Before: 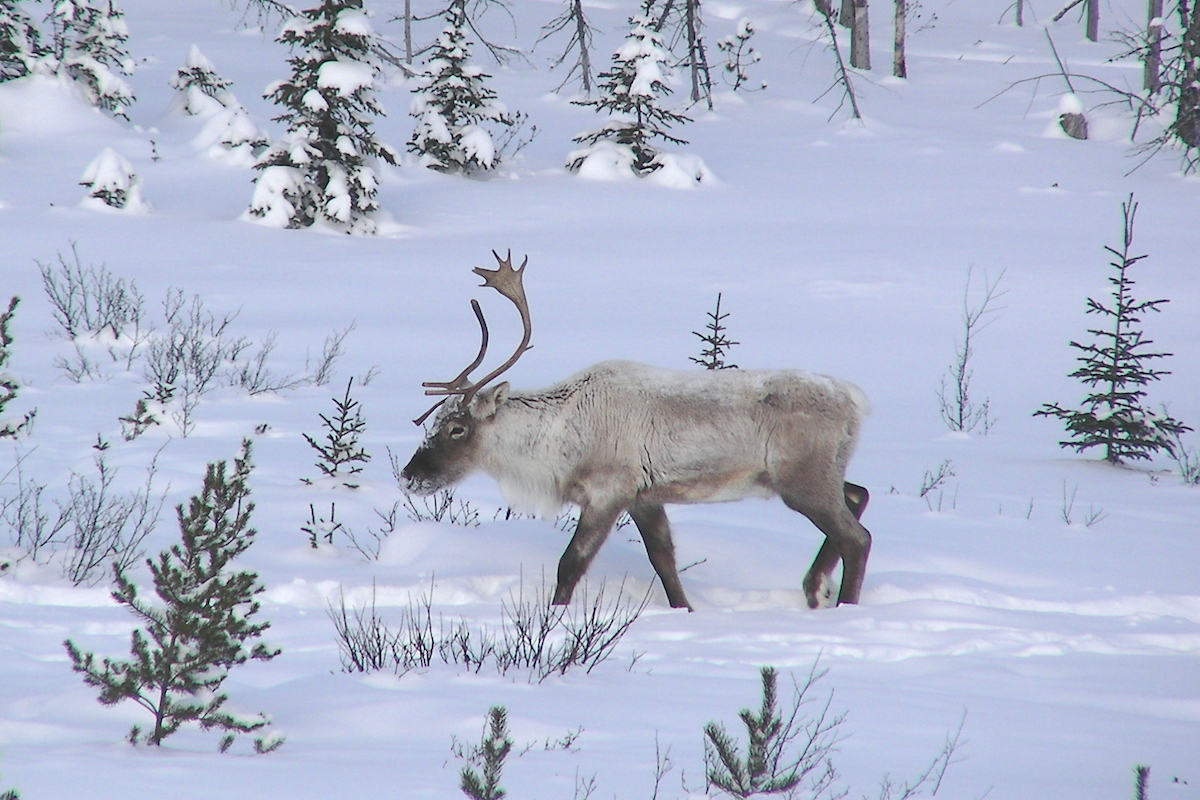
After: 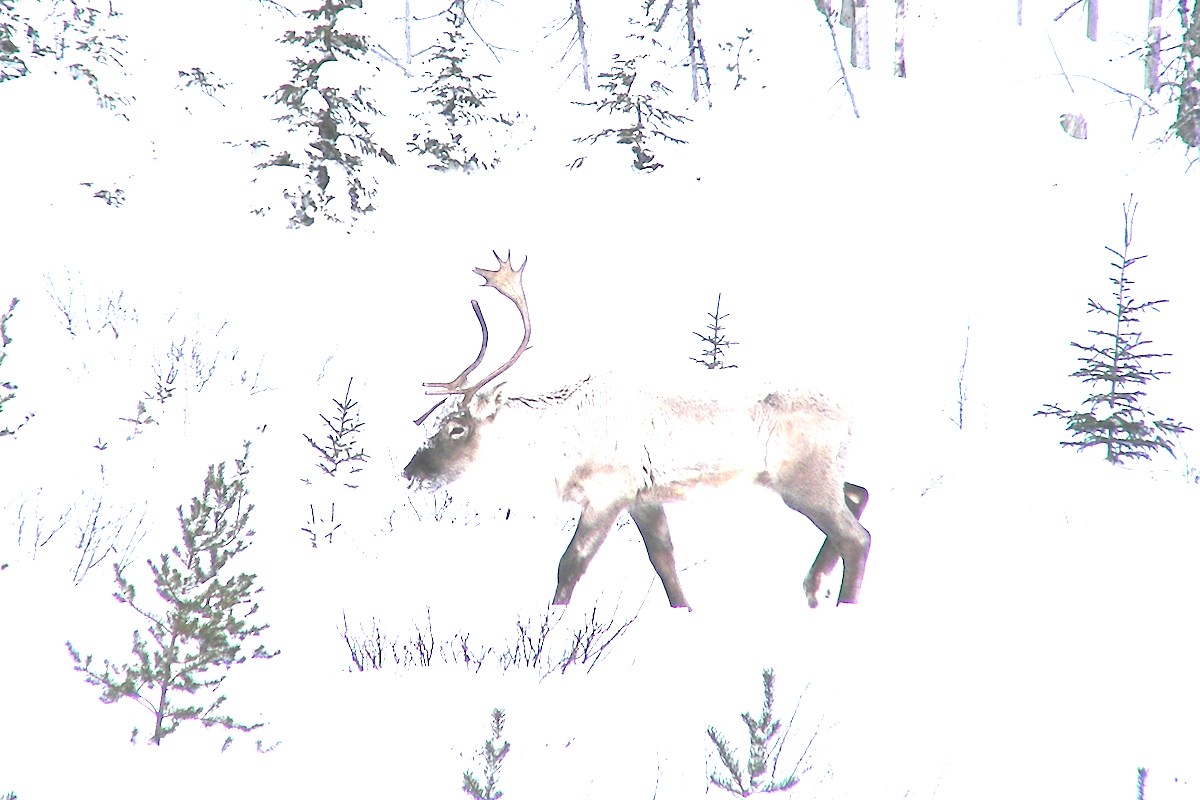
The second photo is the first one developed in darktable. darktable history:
exposure: exposure 2.052 EV, compensate highlight preservation false
